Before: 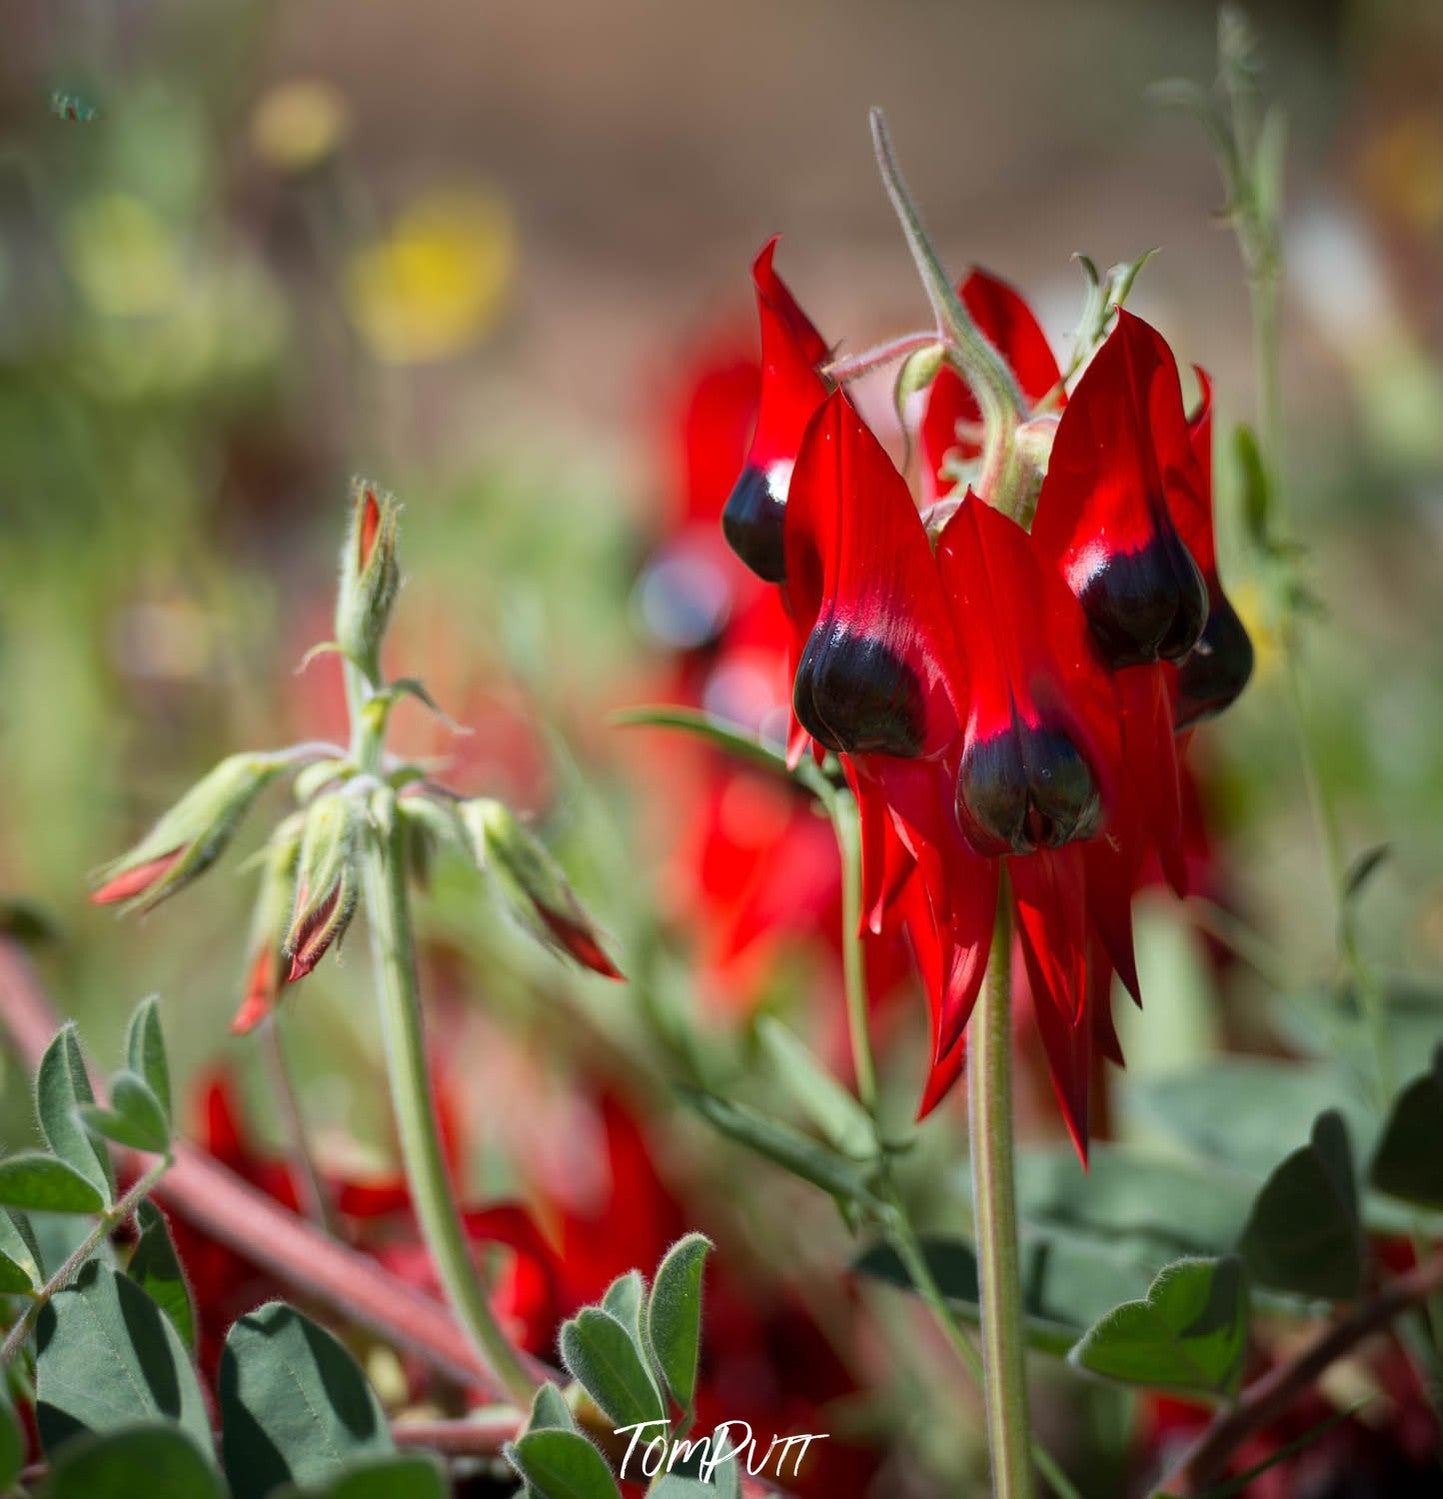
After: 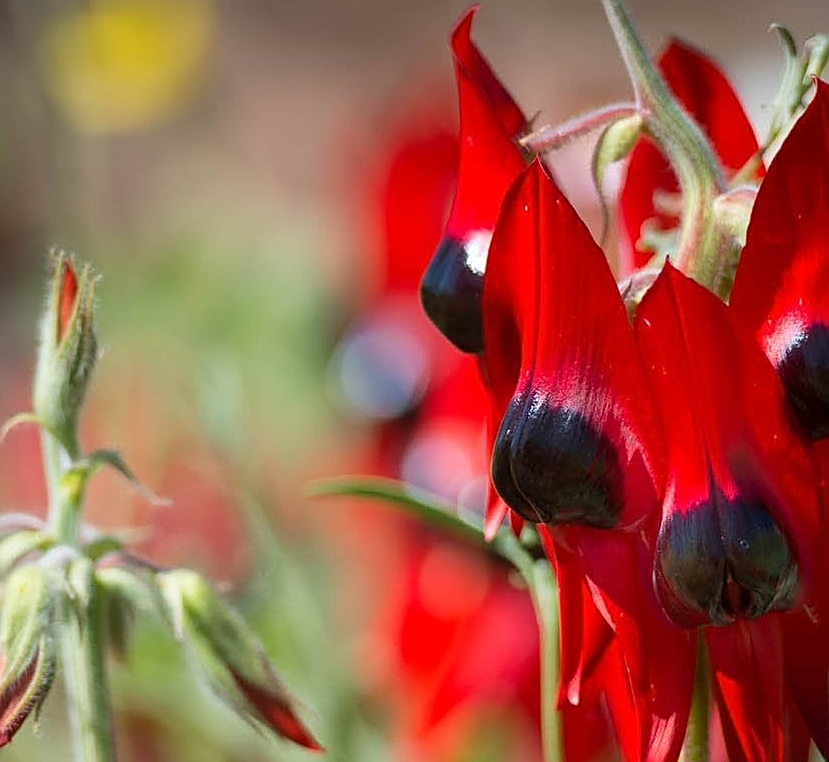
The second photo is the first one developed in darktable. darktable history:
crop: left 20.986%, top 15.288%, right 21.547%, bottom 33.862%
sharpen: on, module defaults
